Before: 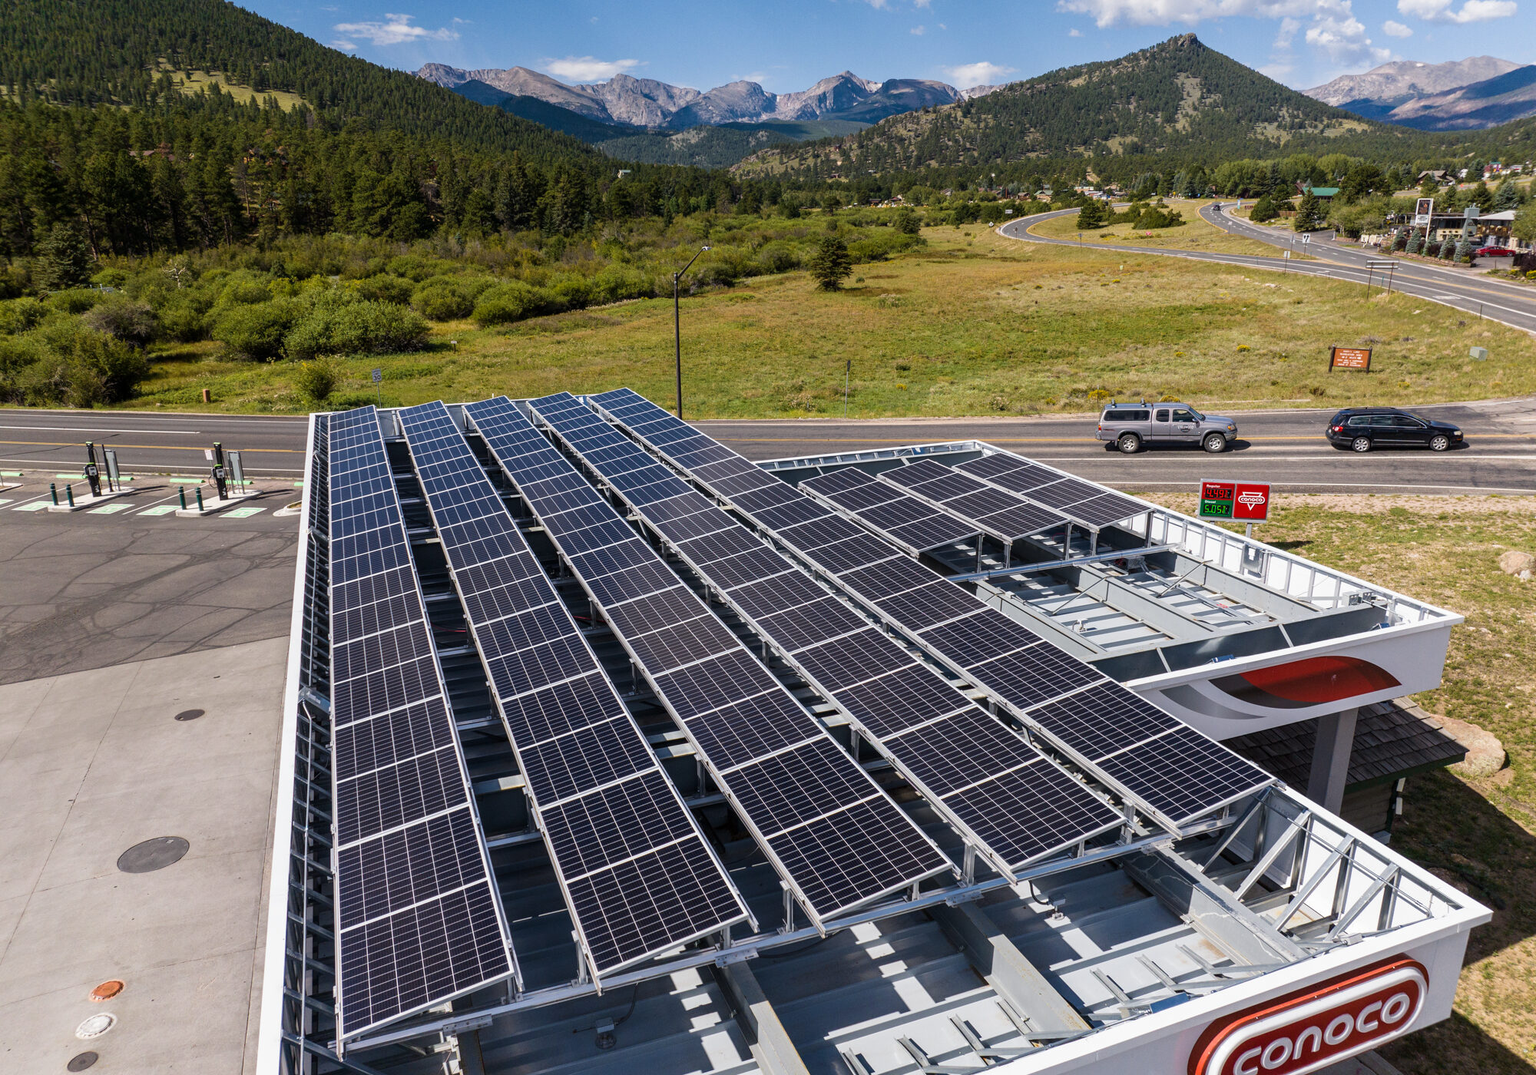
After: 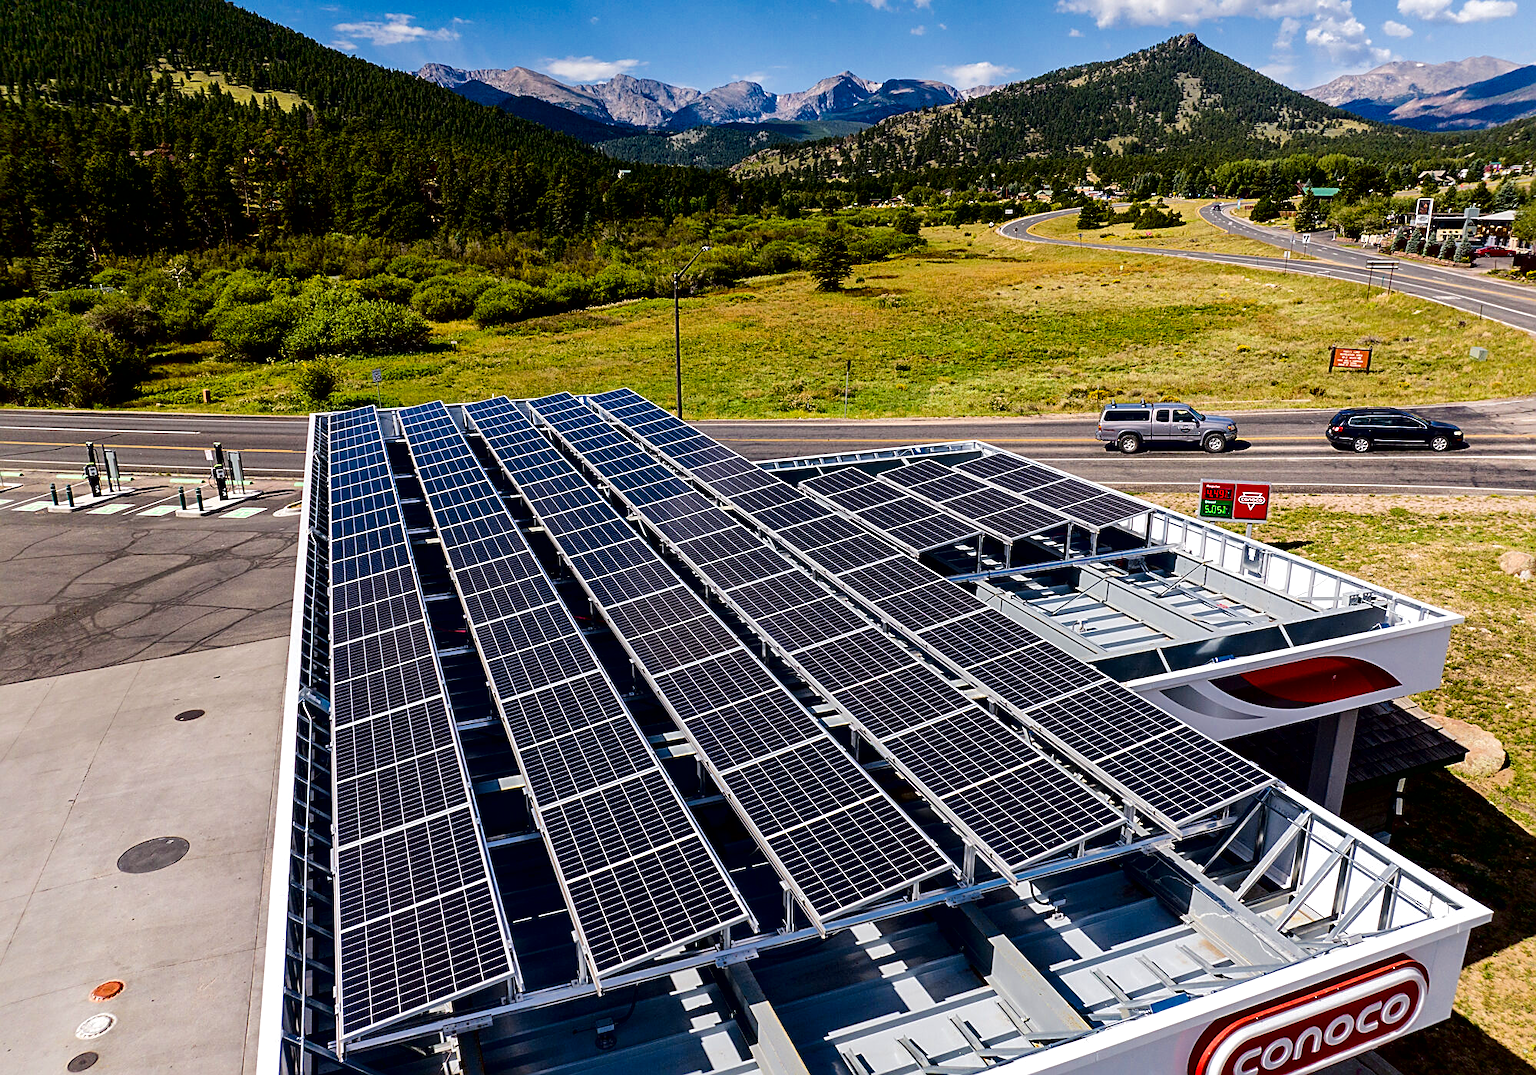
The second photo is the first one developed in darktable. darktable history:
contrast brightness saturation: contrast 0.086, brightness -0.591, saturation 0.17
tone equalizer: -7 EV 0.141 EV, -6 EV 0.613 EV, -5 EV 1.16 EV, -4 EV 1.3 EV, -3 EV 1.13 EV, -2 EV 0.6 EV, -1 EV 0.149 EV, edges refinement/feathering 500, mask exposure compensation -1.57 EV, preserve details no
local contrast: mode bilateral grid, contrast 21, coarseness 100, detail 150%, midtone range 0.2
sharpen: on, module defaults
